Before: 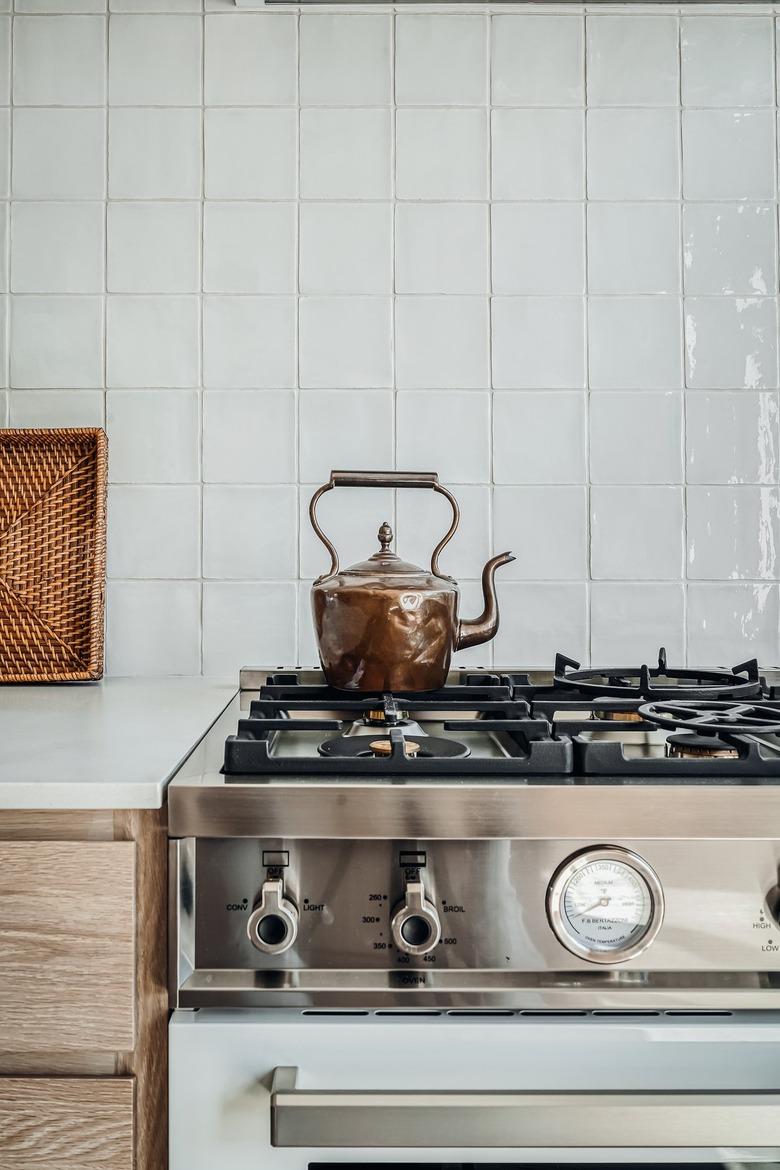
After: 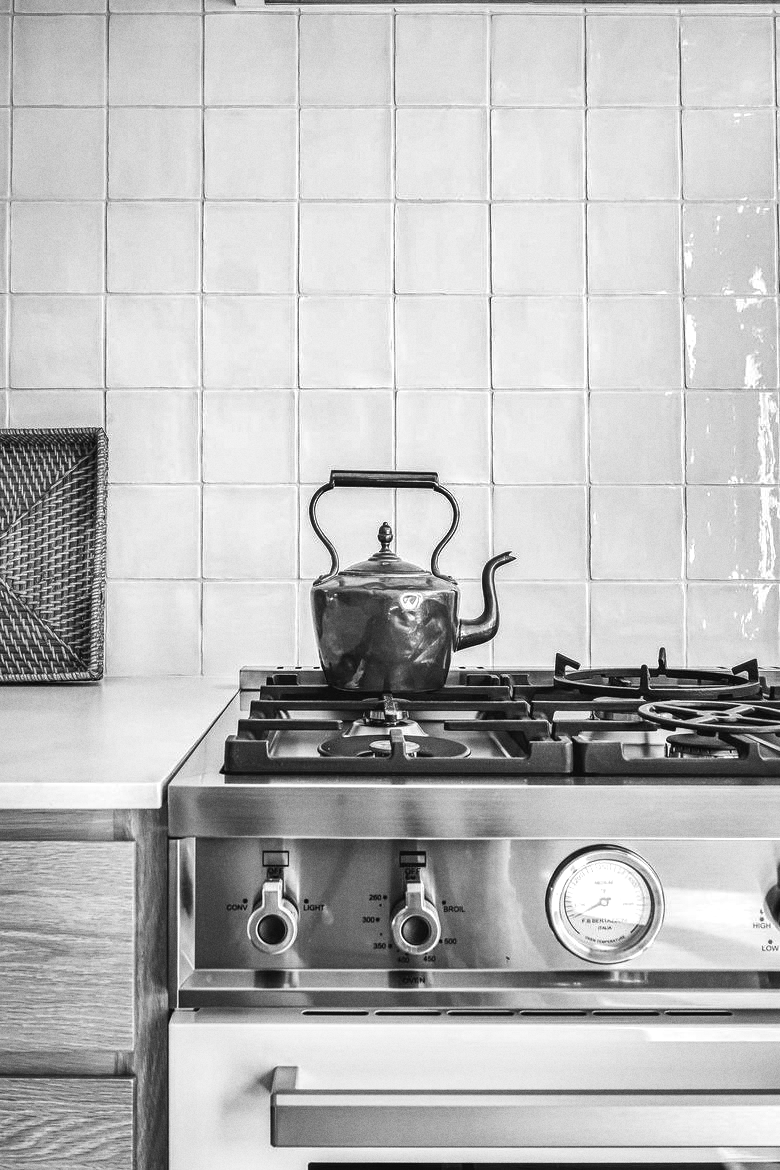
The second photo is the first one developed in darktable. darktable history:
shadows and highlights: shadows 40, highlights -54, highlights color adjustment 46%, low approximation 0.01, soften with gaussian
contrast brightness saturation: contrast -0.05, saturation -0.41
color calibration: output gray [0.267, 0.423, 0.261, 0], illuminant same as pipeline (D50), adaptation none (bypass)
exposure: exposure 0.64 EV, compensate highlight preservation false
grain: coarseness 0.09 ISO
